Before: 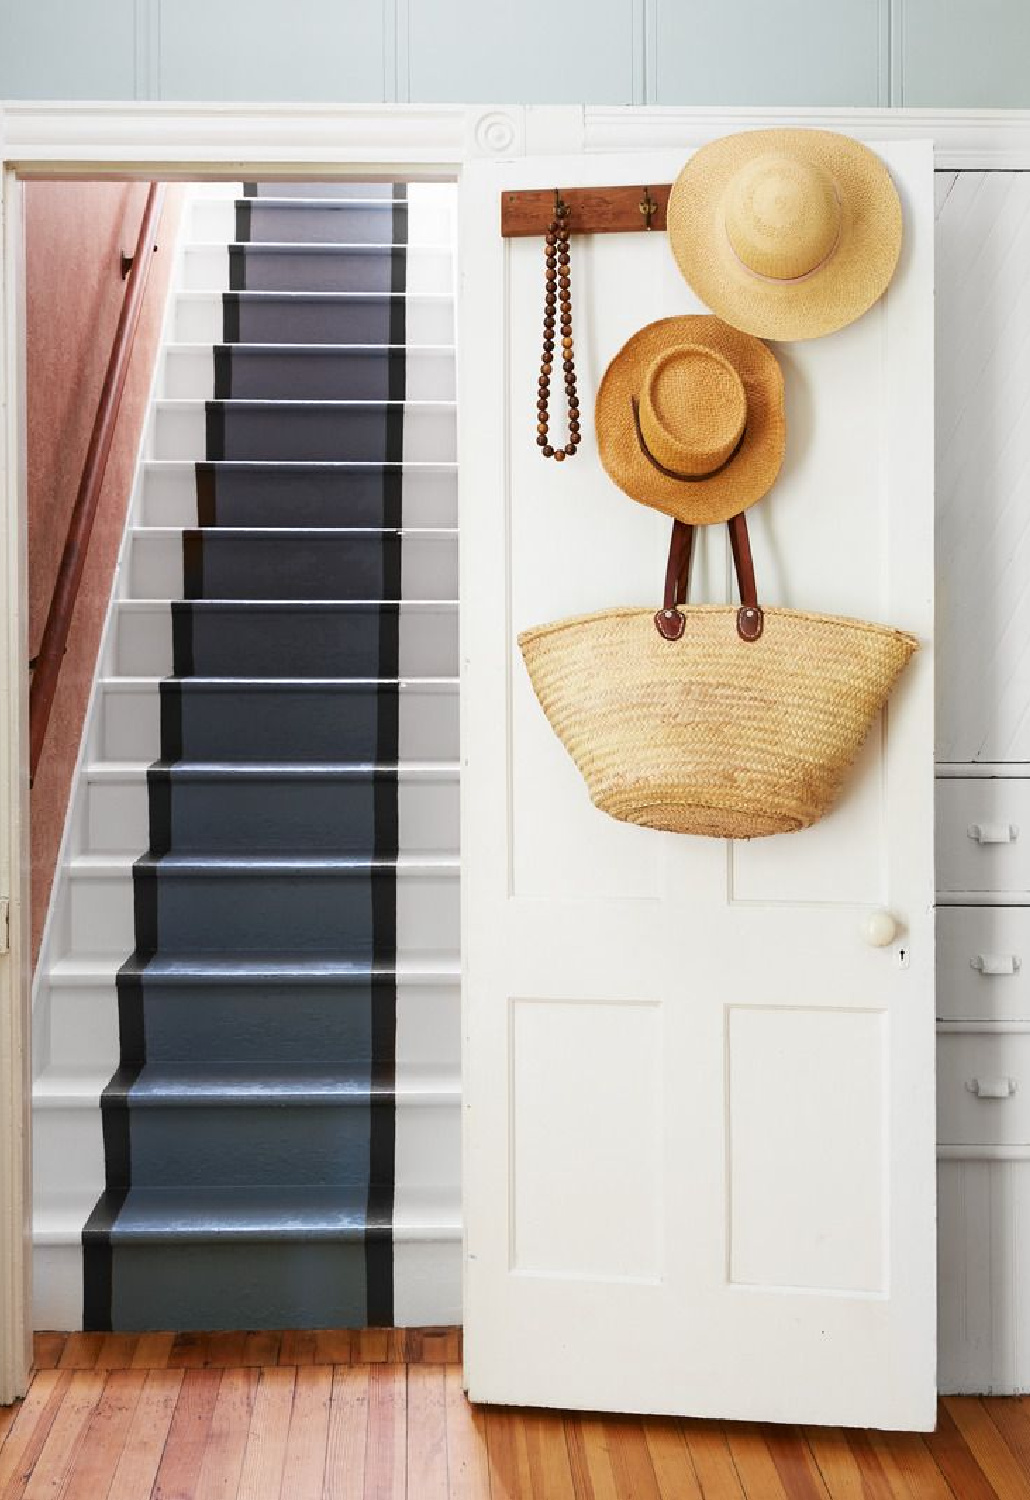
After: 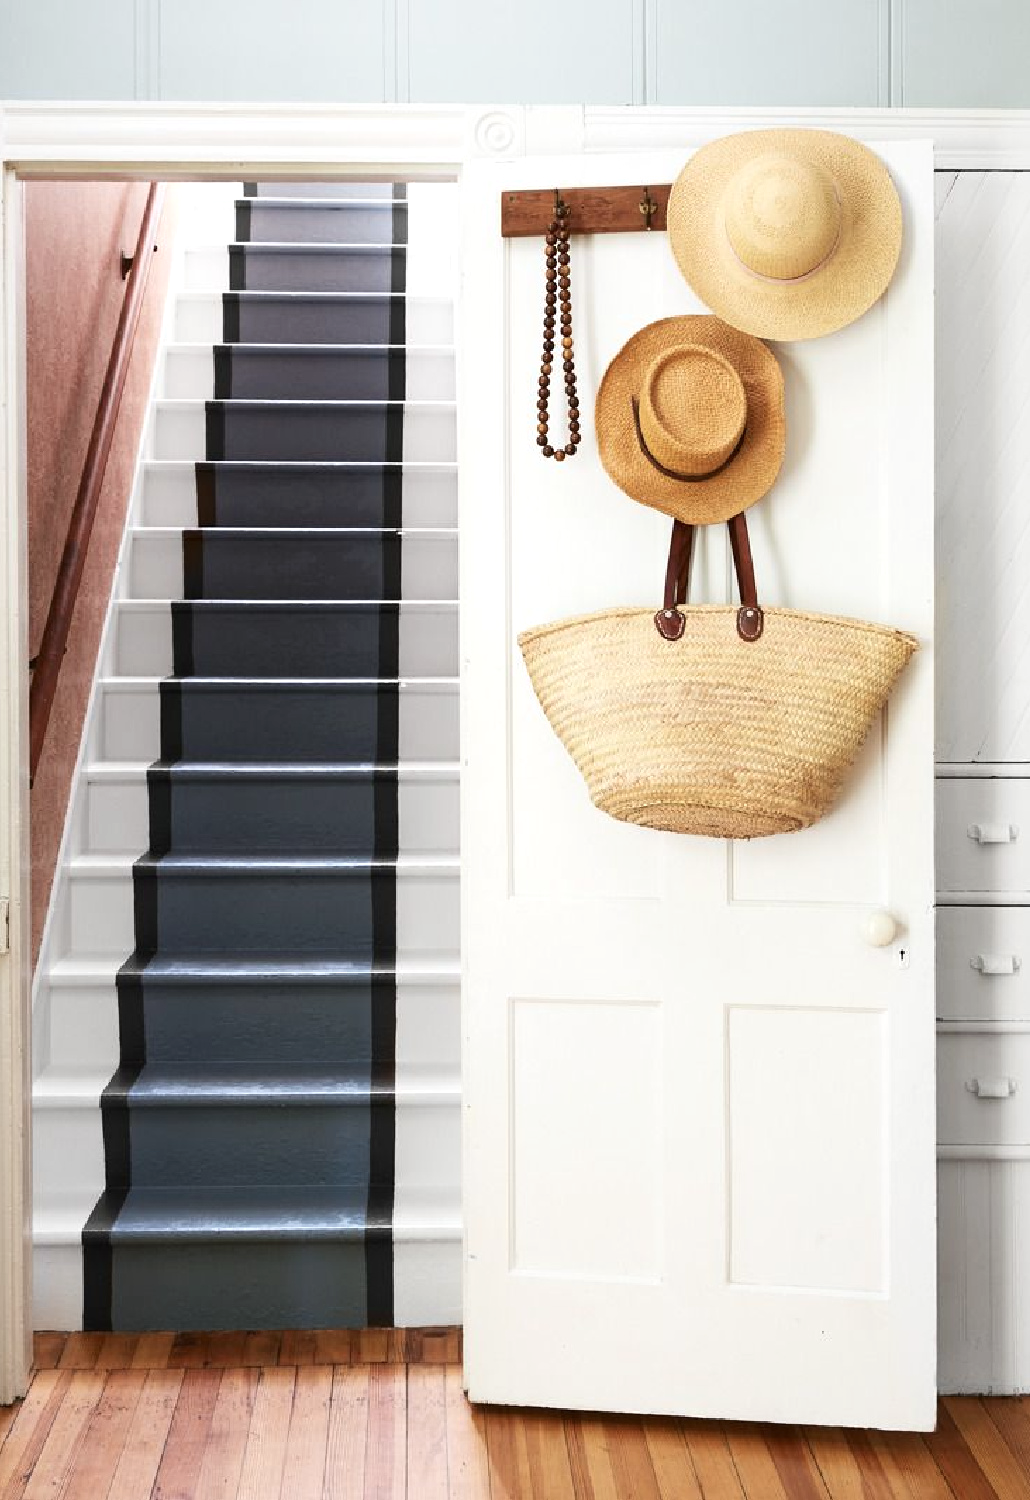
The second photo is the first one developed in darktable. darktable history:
exposure: exposure 0.205 EV, compensate highlight preservation false
contrast brightness saturation: contrast 0.115, saturation -0.158
